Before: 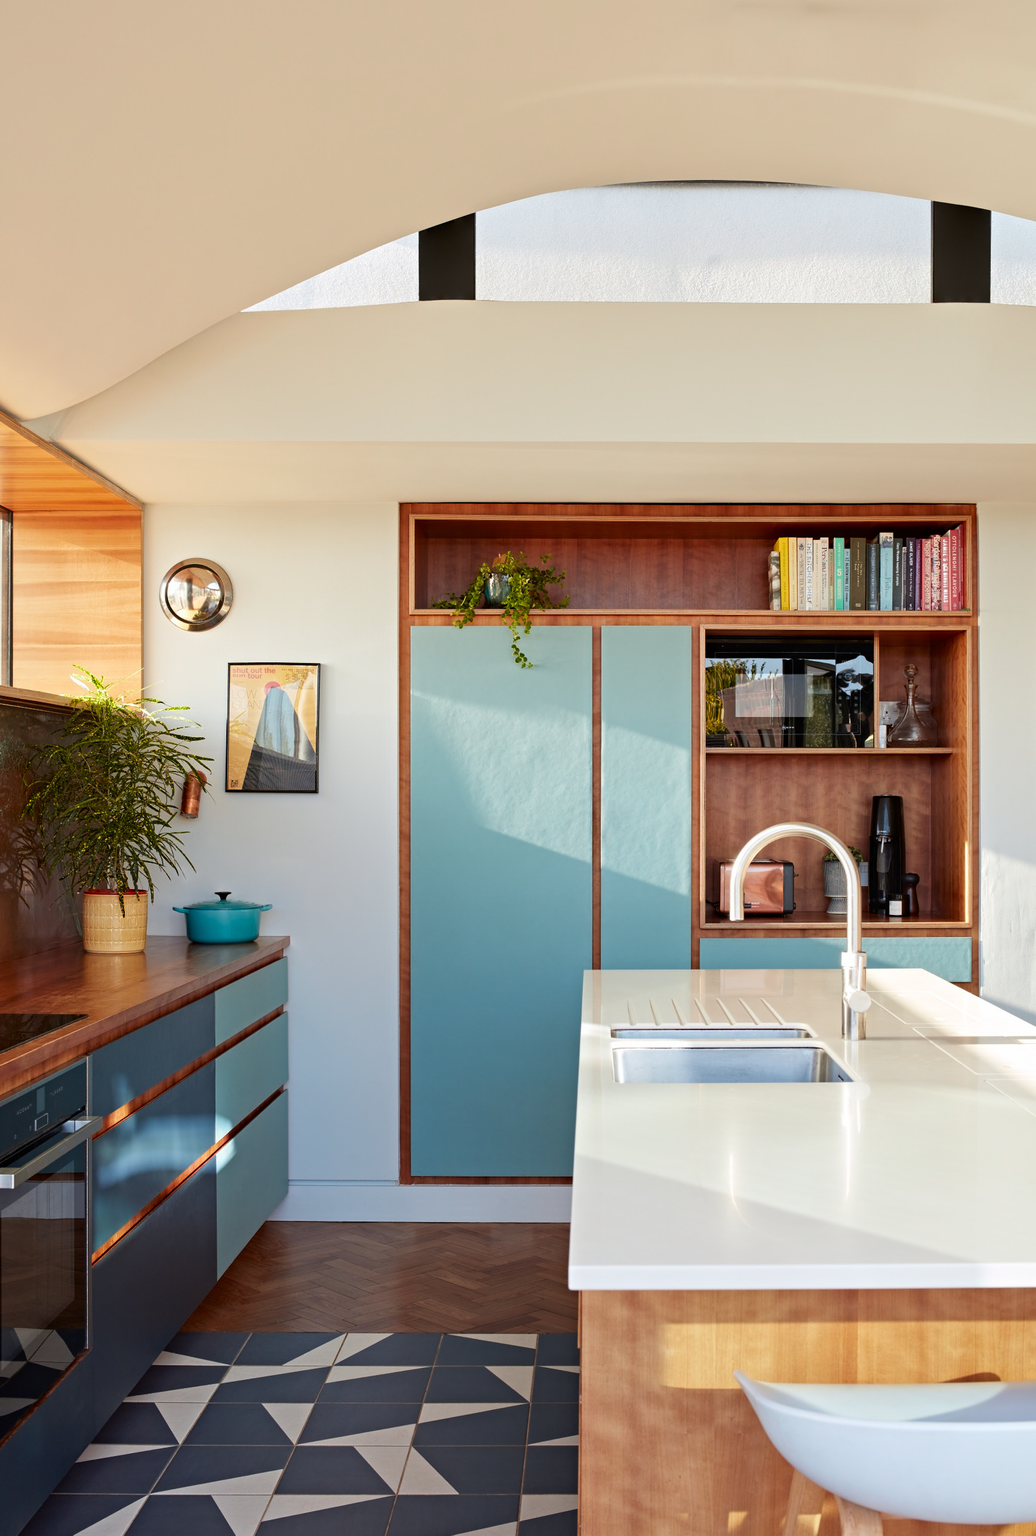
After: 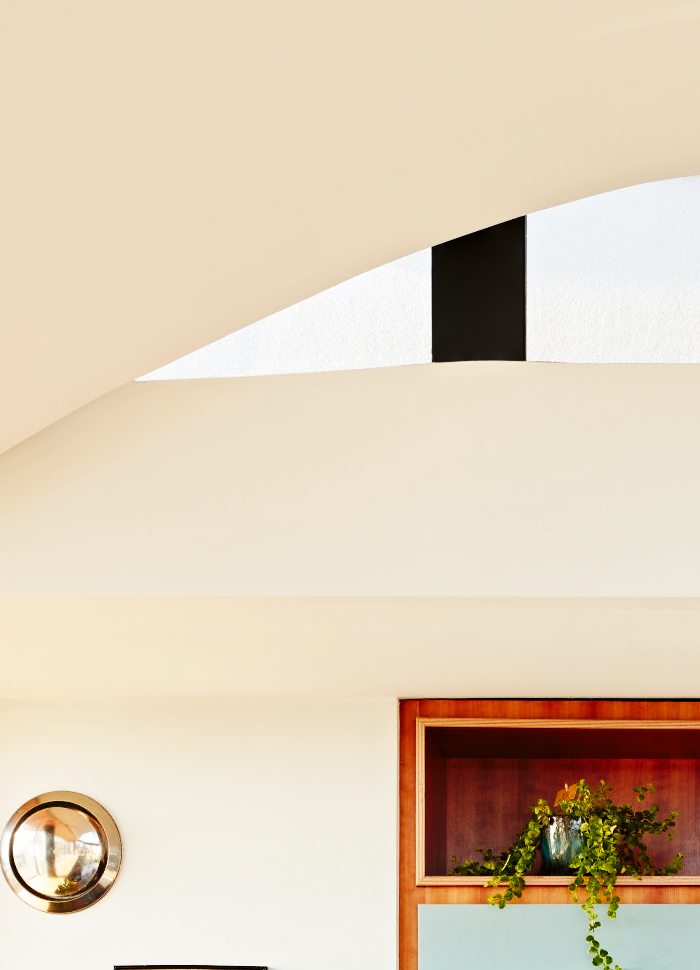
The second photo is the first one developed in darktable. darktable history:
base curve: curves: ch0 [(0, 0) (0.036, 0.025) (0.121, 0.166) (0.206, 0.329) (0.605, 0.79) (1, 1)], preserve colors none
crop: left 15.452%, top 5.459%, right 43.956%, bottom 56.62%
